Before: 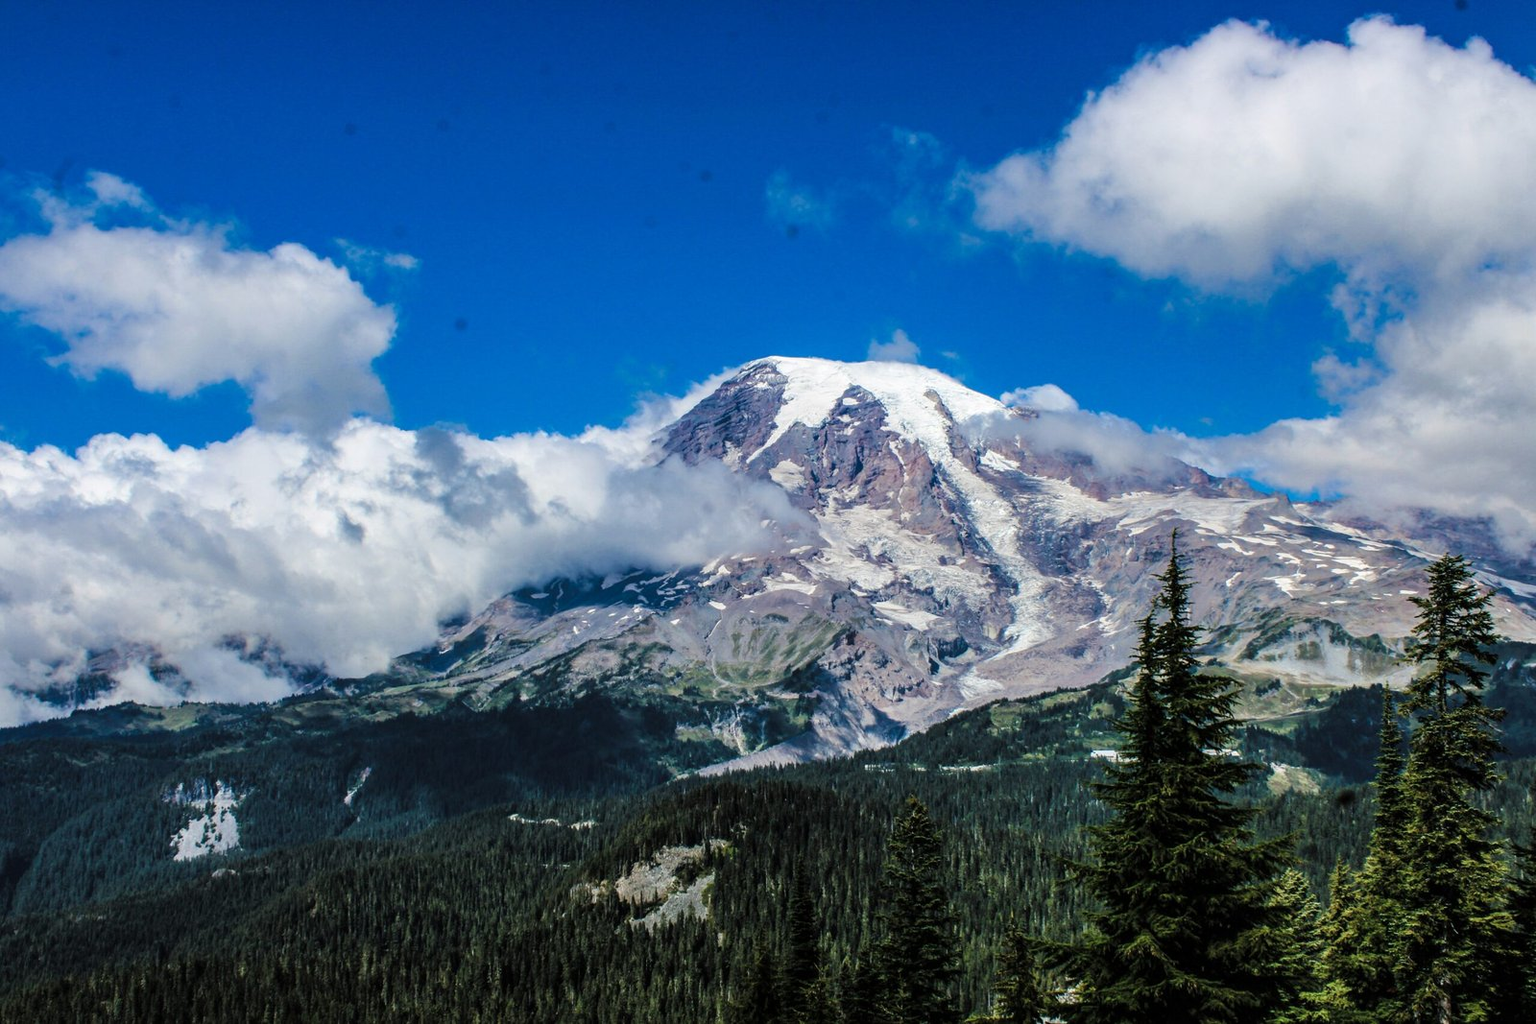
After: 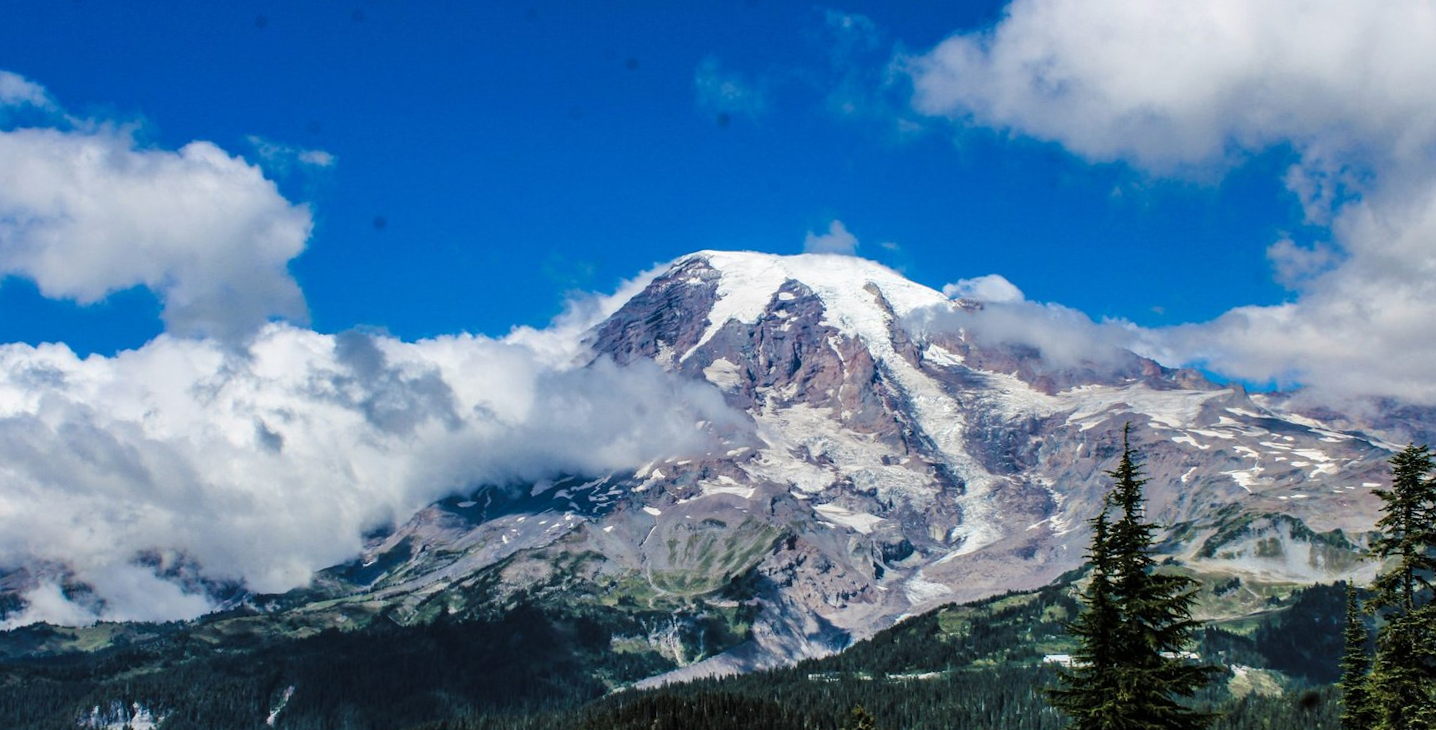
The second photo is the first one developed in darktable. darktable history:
crop: left 5.596%, top 10.314%, right 3.534%, bottom 19.395%
rotate and perspective: rotation -1°, crop left 0.011, crop right 0.989, crop top 0.025, crop bottom 0.975
